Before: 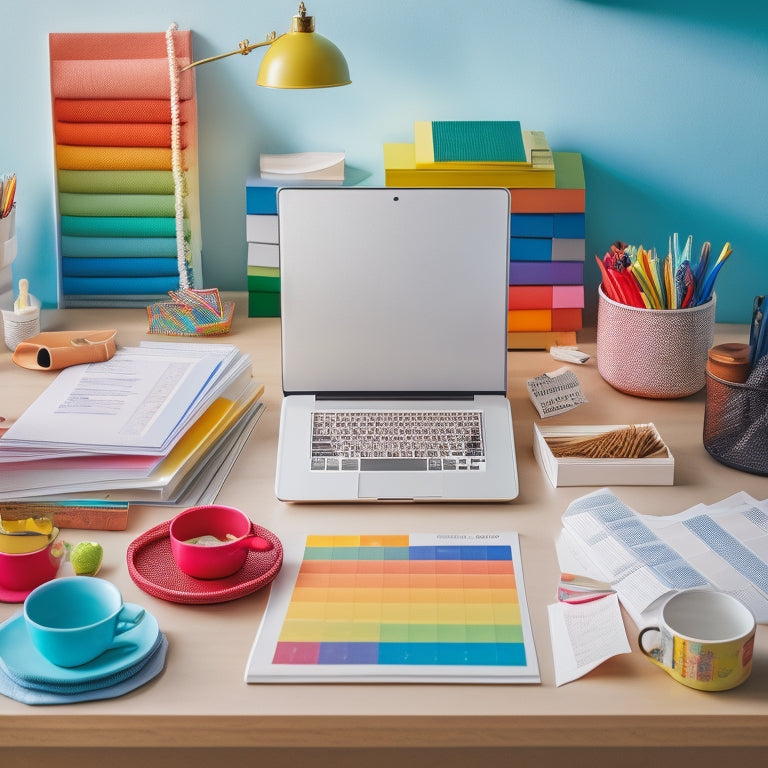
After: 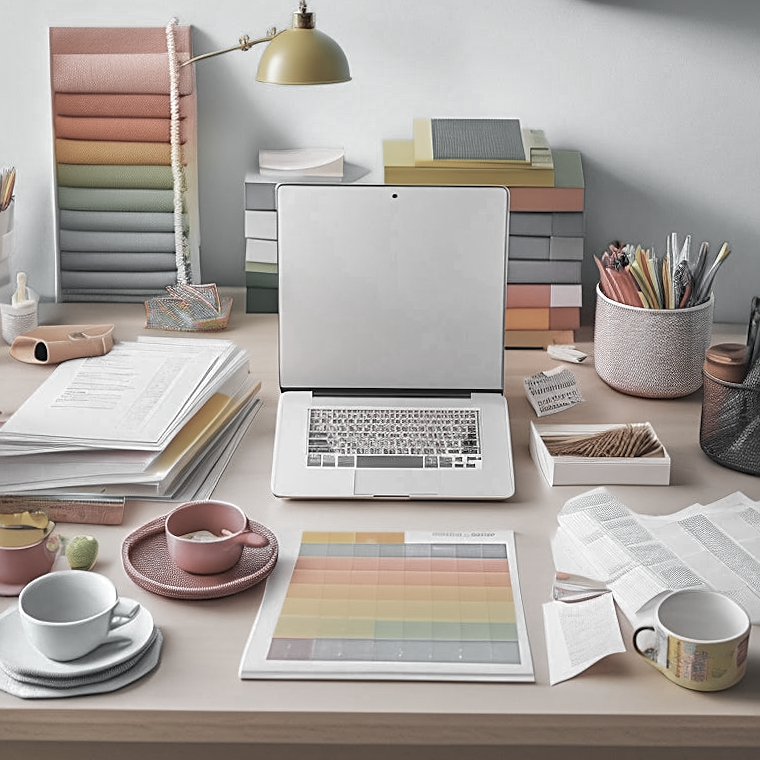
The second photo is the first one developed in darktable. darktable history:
sharpen: amount 0.492
exposure: exposure 0.014 EV, compensate exposure bias true, compensate highlight preservation false
color zones: curves: ch0 [(0, 0.613) (0.01, 0.613) (0.245, 0.448) (0.498, 0.529) (0.642, 0.665) (0.879, 0.777) (0.99, 0.613)]; ch1 [(0, 0.035) (0.121, 0.189) (0.259, 0.197) (0.415, 0.061) (0.589, 0.022) (0.732, 0.022) (0.857, 0.026) (0.991, 0.053)]
crop and rotate: angle -0.544°
